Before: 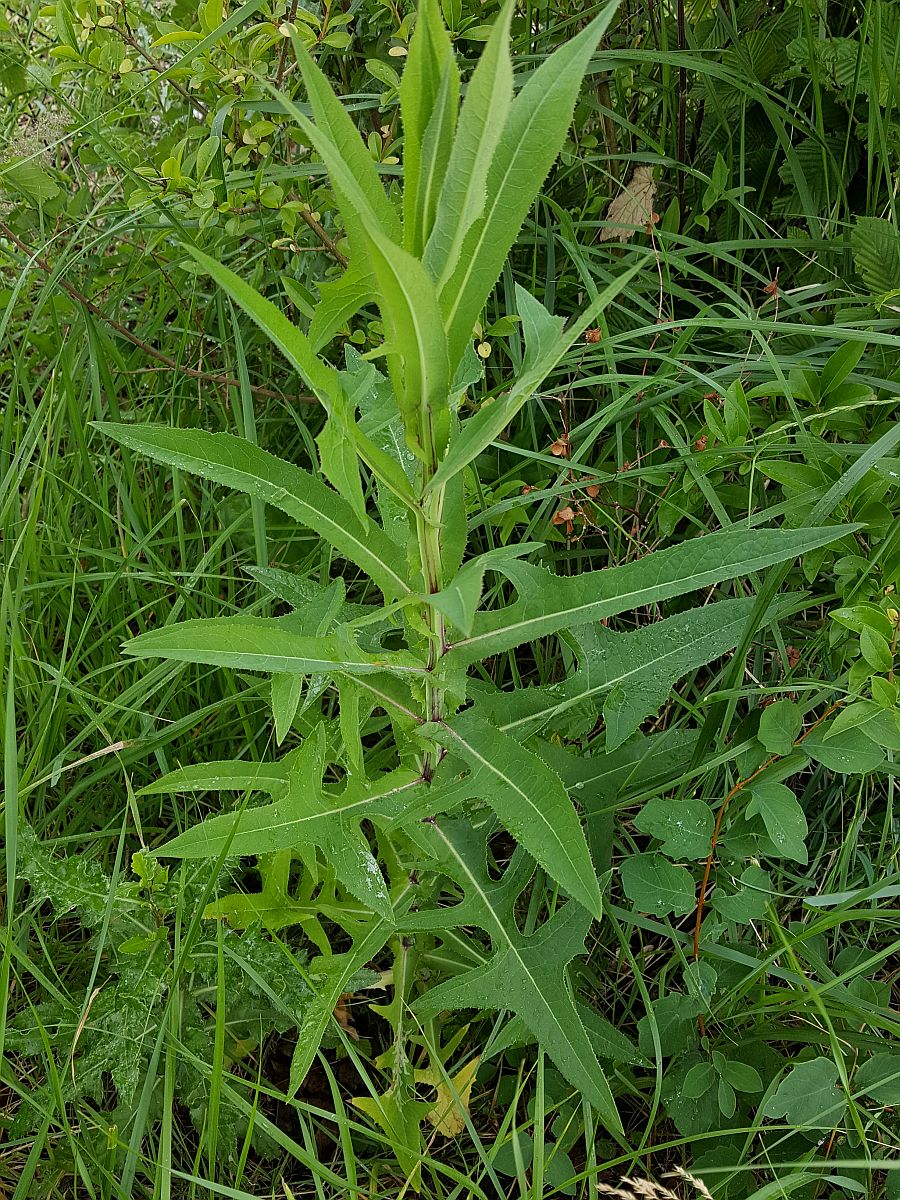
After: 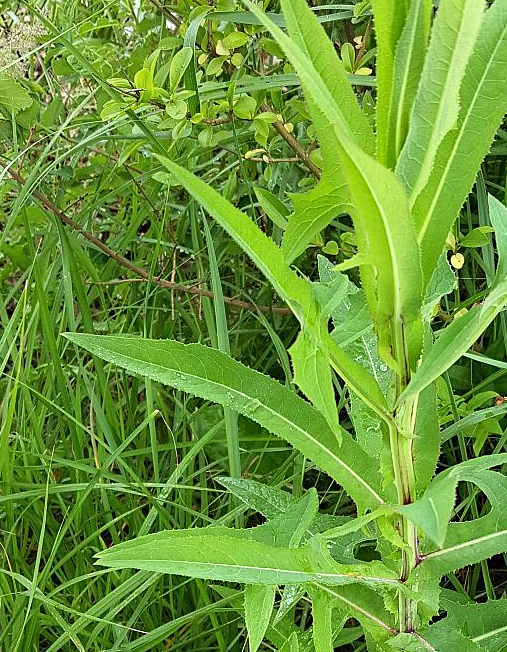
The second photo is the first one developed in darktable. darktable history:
tone curve: curves: ch0 [(0, 0) (0.003, 0.003) (0.011, 0.012) (0.025, 0.026) (0.044, 0.046) (0.069, 0.072) (0.1, 0.104) (0.136, 0.141) (0.177, 0.185) (0.224, 0.234) (0.277, 0.289) (0.335, 0.349) (0.399, 0.415) (0.468, 0.488) (0.543, 0.566) (0.623, 0.649) (0.709, 0.739) (0.801, 0.834) (0.898, 0.923) (1, 1)], color space Lab, independent channels, preserve colors none
crop and rotate: left 3.059%, top 7.429%, right 40.507%, bottom 38.176%
exposure: black level correction 0, exposure 0.693 EV, compensate highlight preservation false
haze removal: adaptive false
